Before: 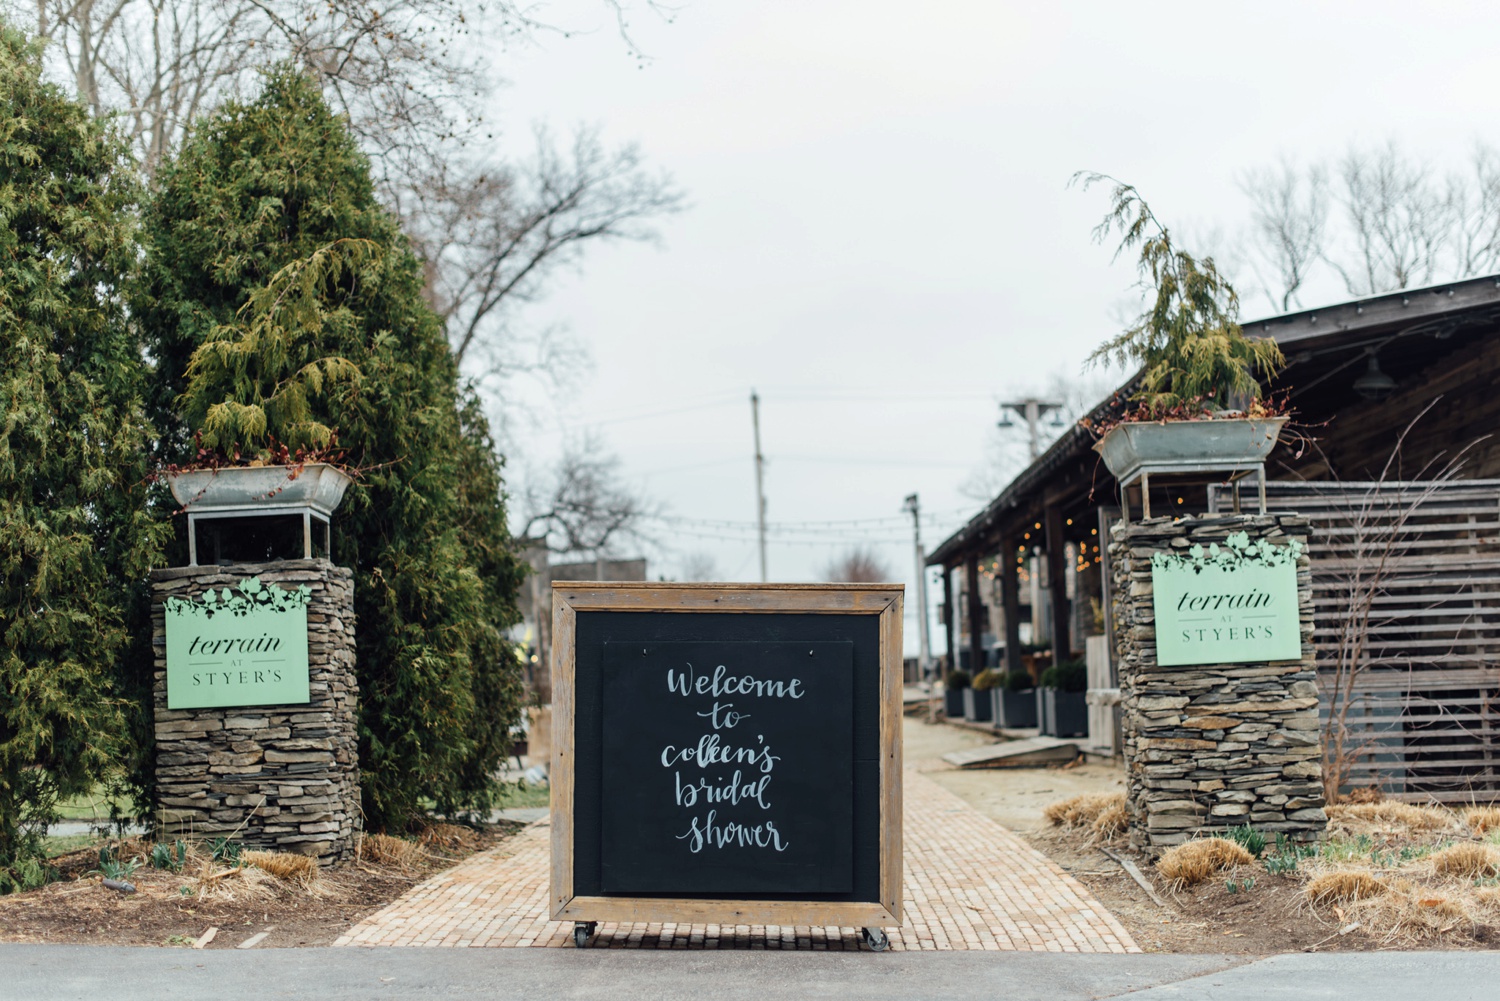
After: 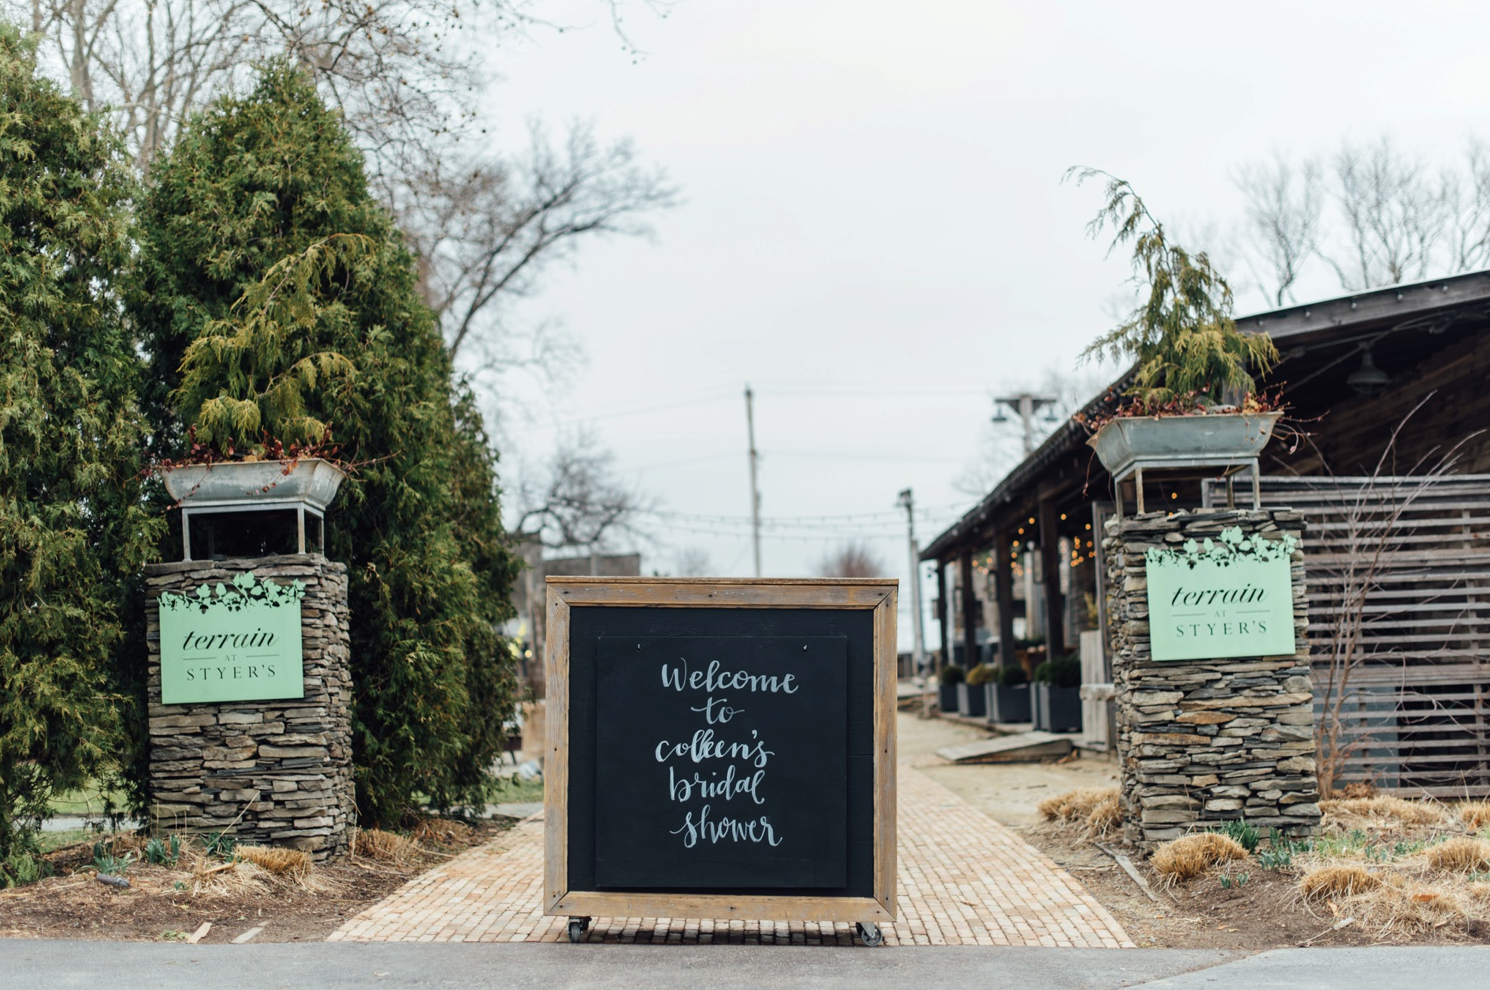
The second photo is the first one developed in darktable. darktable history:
crop: left 0.463%, top 0.57%, right 0.191%, bottom 0.503%
exposure: compensate highlight preservation false
